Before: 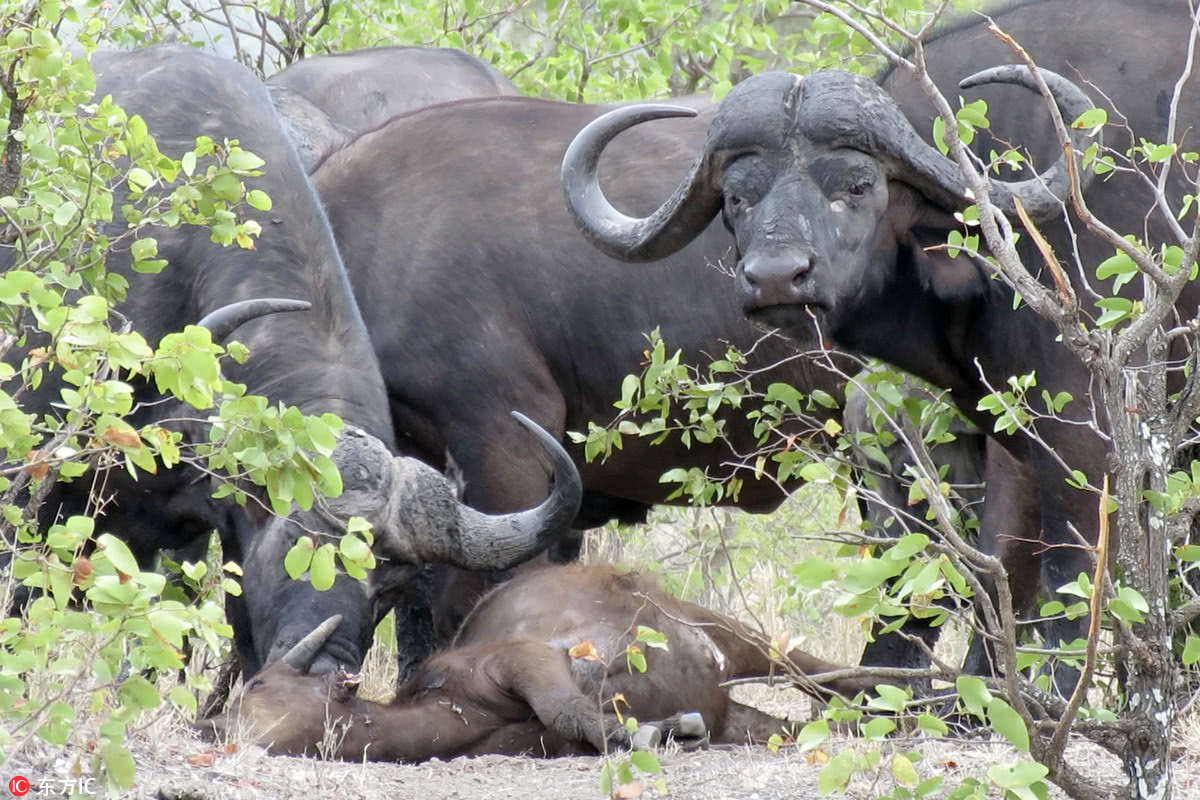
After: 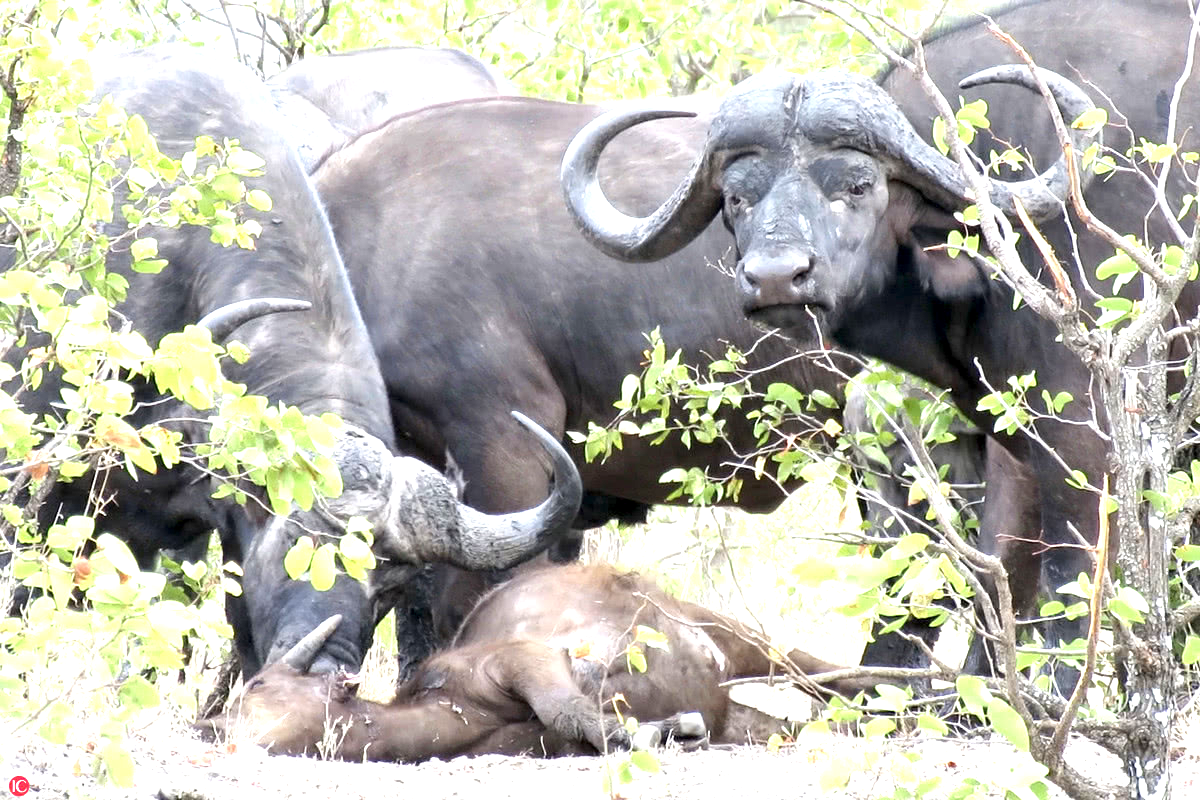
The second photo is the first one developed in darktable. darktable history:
exposure: black level correction 0, exposure 1.2 EV, compensate highlight preservation false
contrast equalizer: octaves 7, y [[0.586, 0.584, 0.576, 0.565, 0.552, 0.539], [0.5 ×6], [0.97, 0.959, 0.919, 0.859, 0.789, 0.717], [0 ×6], [0 ×6]], mix 0.316
